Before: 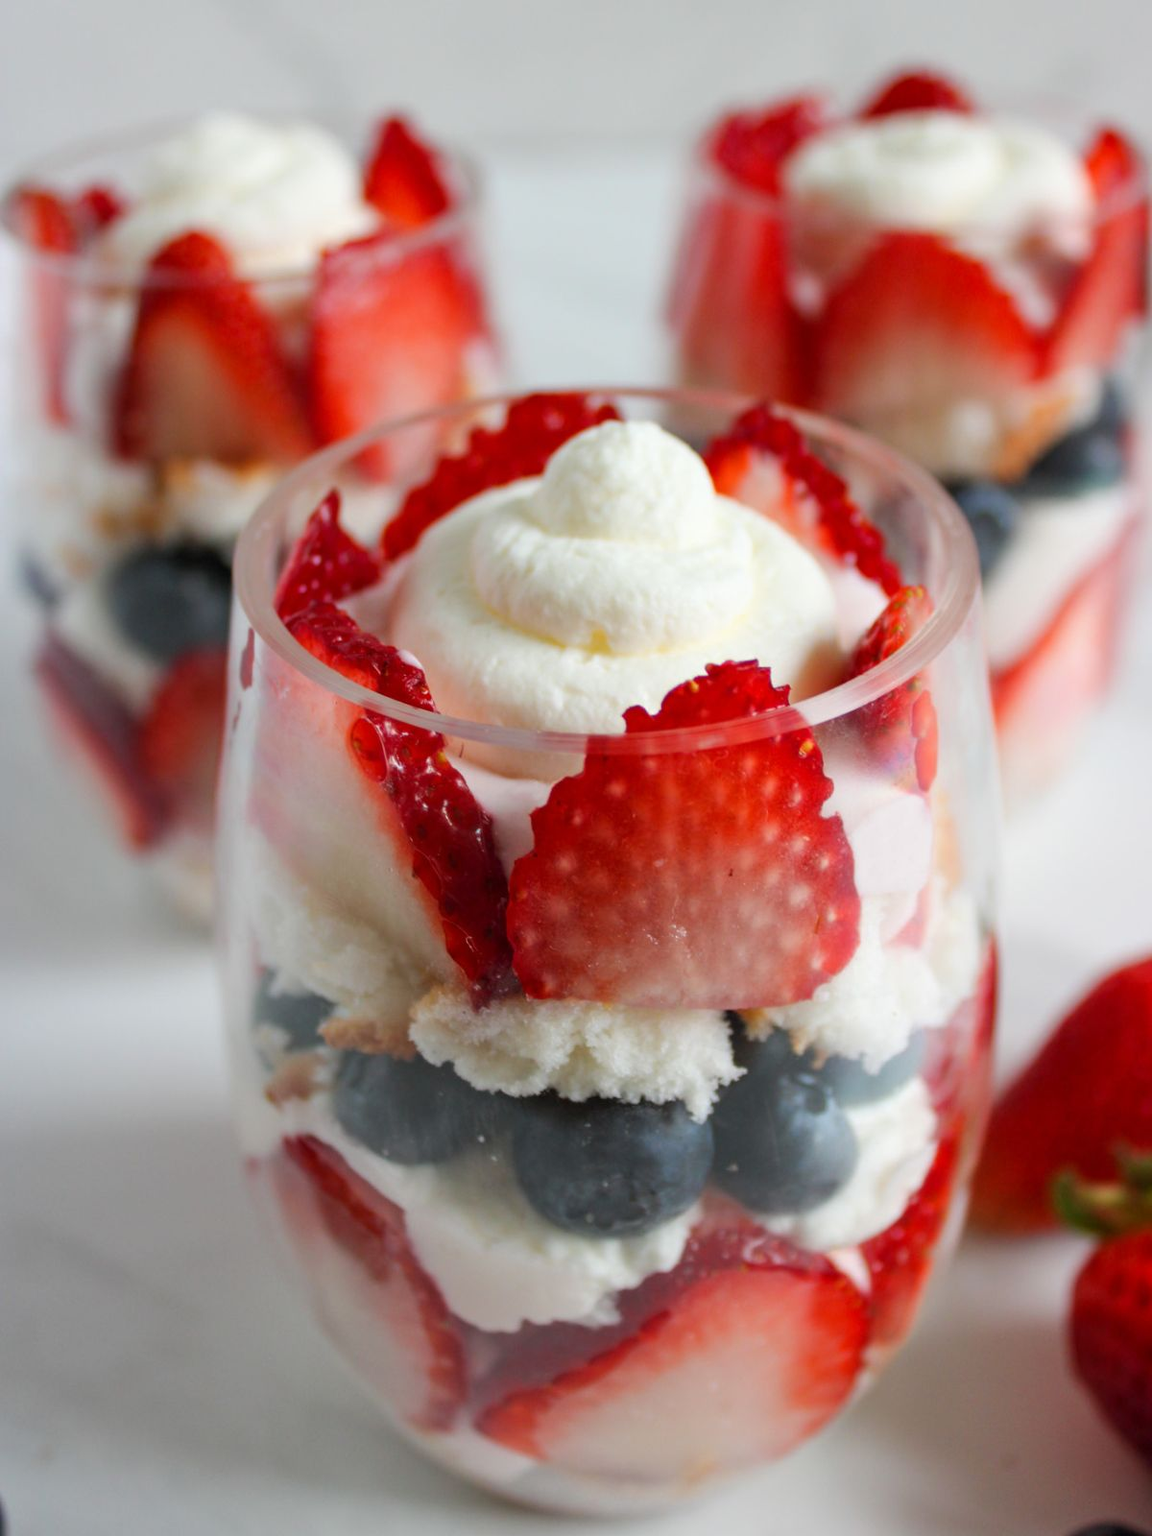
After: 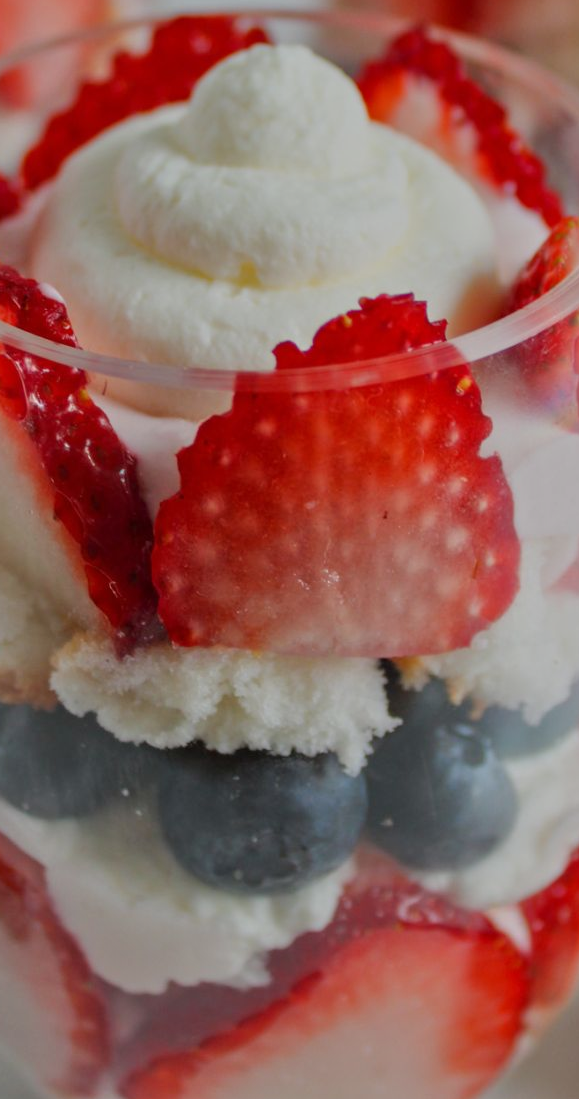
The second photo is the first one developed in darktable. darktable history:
crop: left 31.379%, top 24.658%, right 20.326%, bottom 6.628%
white balance: emerald 1
tone equalizer: -8 EV -0.002 EV, -7 EV 0.005 EV, -6 EV -0.008 EV, -5 EV 0.007 EV, -4 EV -0.042 EV, -3 EV -0.233 EV, -2 EV -0.662 EV, -1 EV -0.983 EV, +0 EV -0.969 EV, smoothing diameter 2%, edges refinement/feathering 20, mask exposure compensation -1.57 EV, filter diffusion 5
